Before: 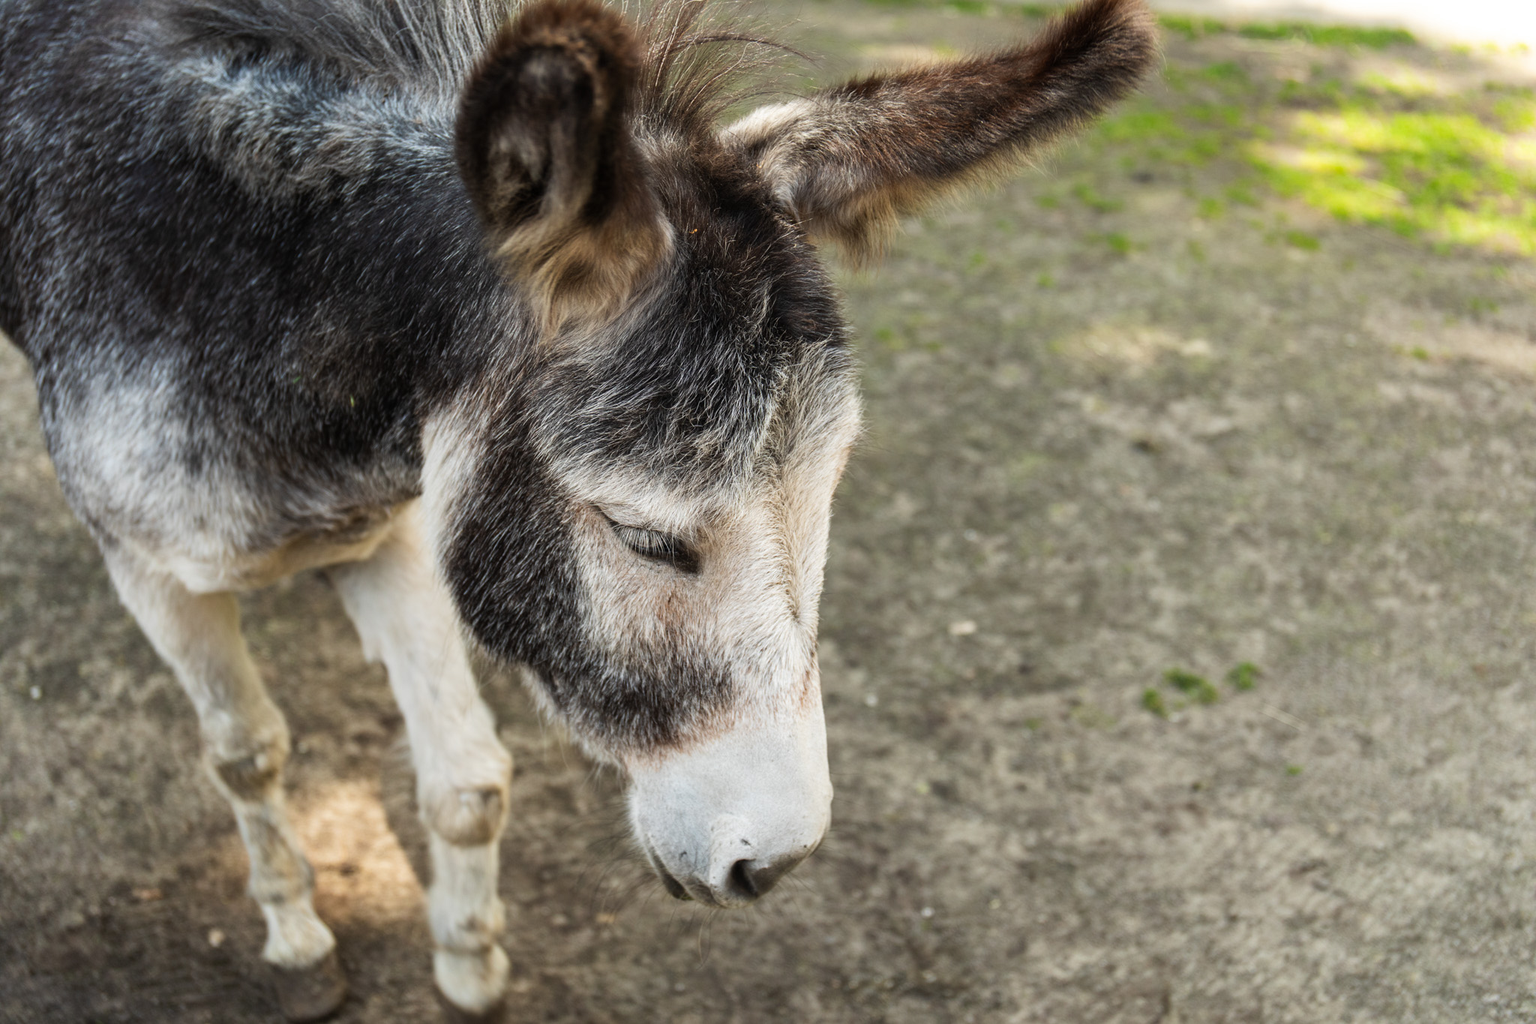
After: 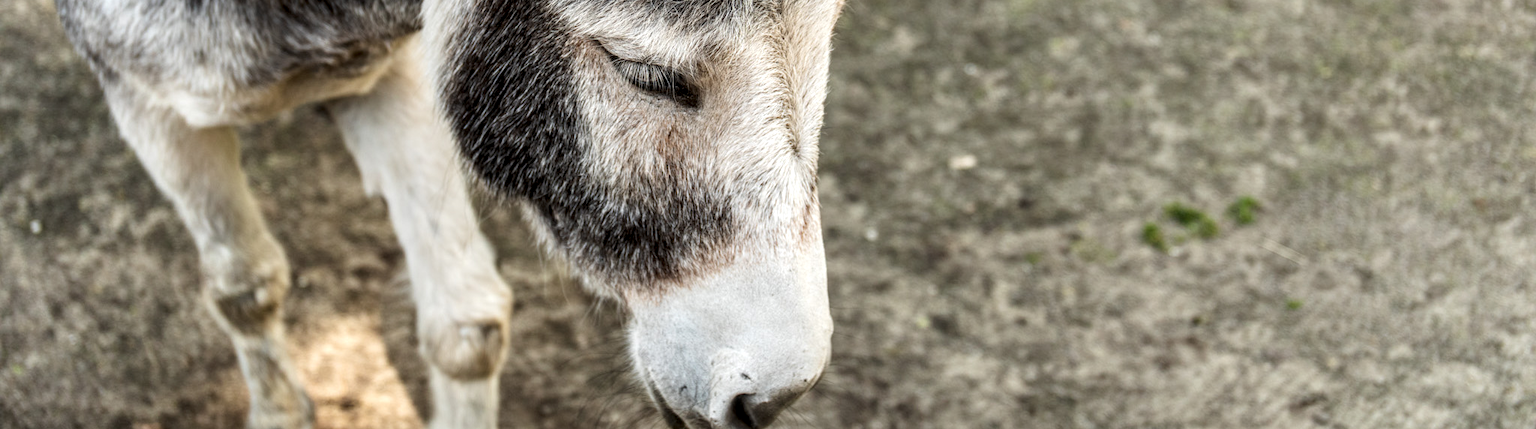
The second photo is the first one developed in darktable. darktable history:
crop: top 45.551%, bottom 12.262%
local contrast: detail 150%
